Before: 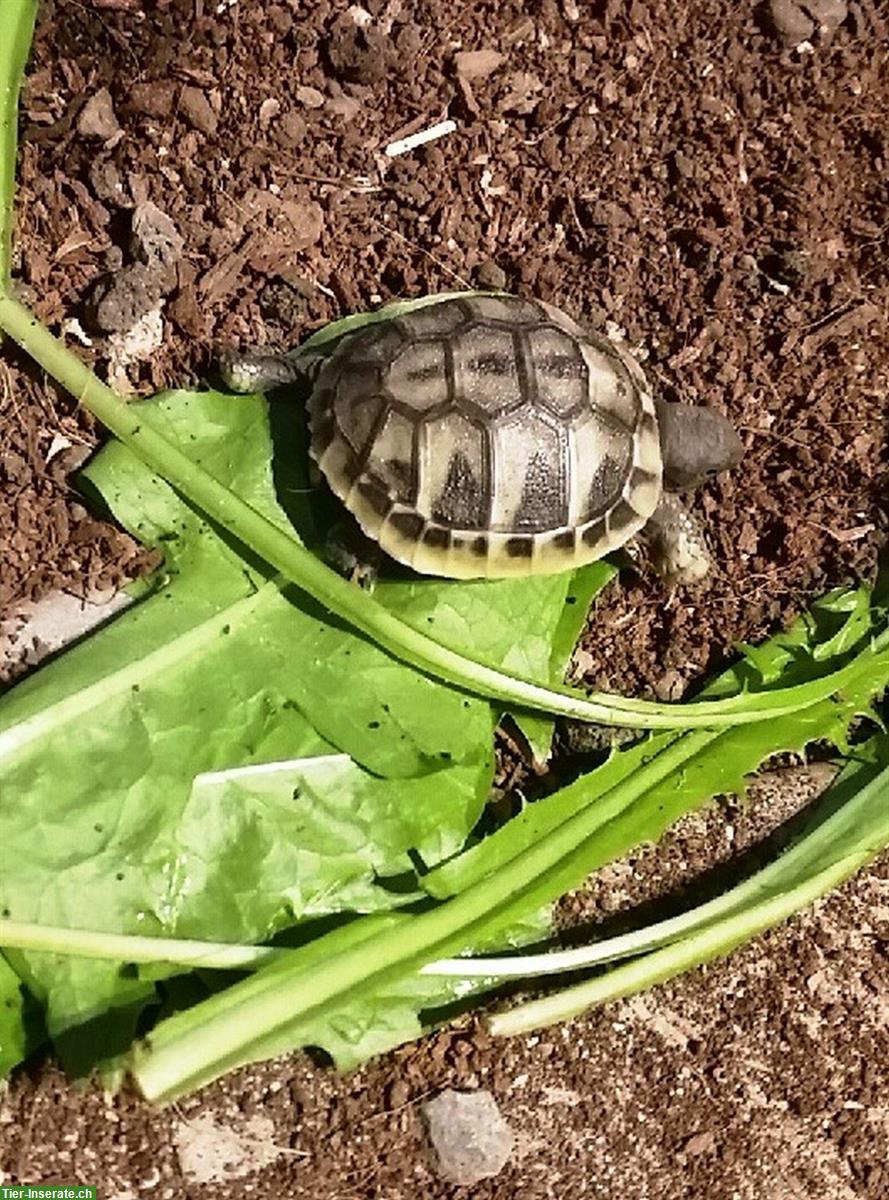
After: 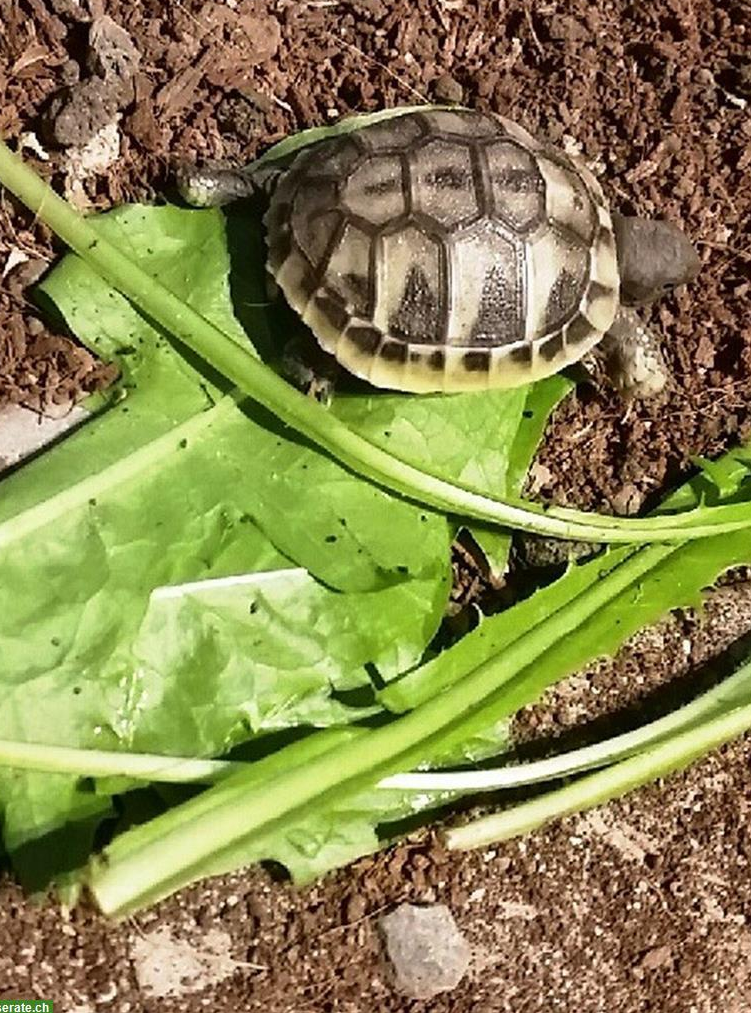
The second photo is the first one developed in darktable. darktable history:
crop and rotate: left 4.842%, top 15.51%, right 10.668%
white balance: emerald 1
